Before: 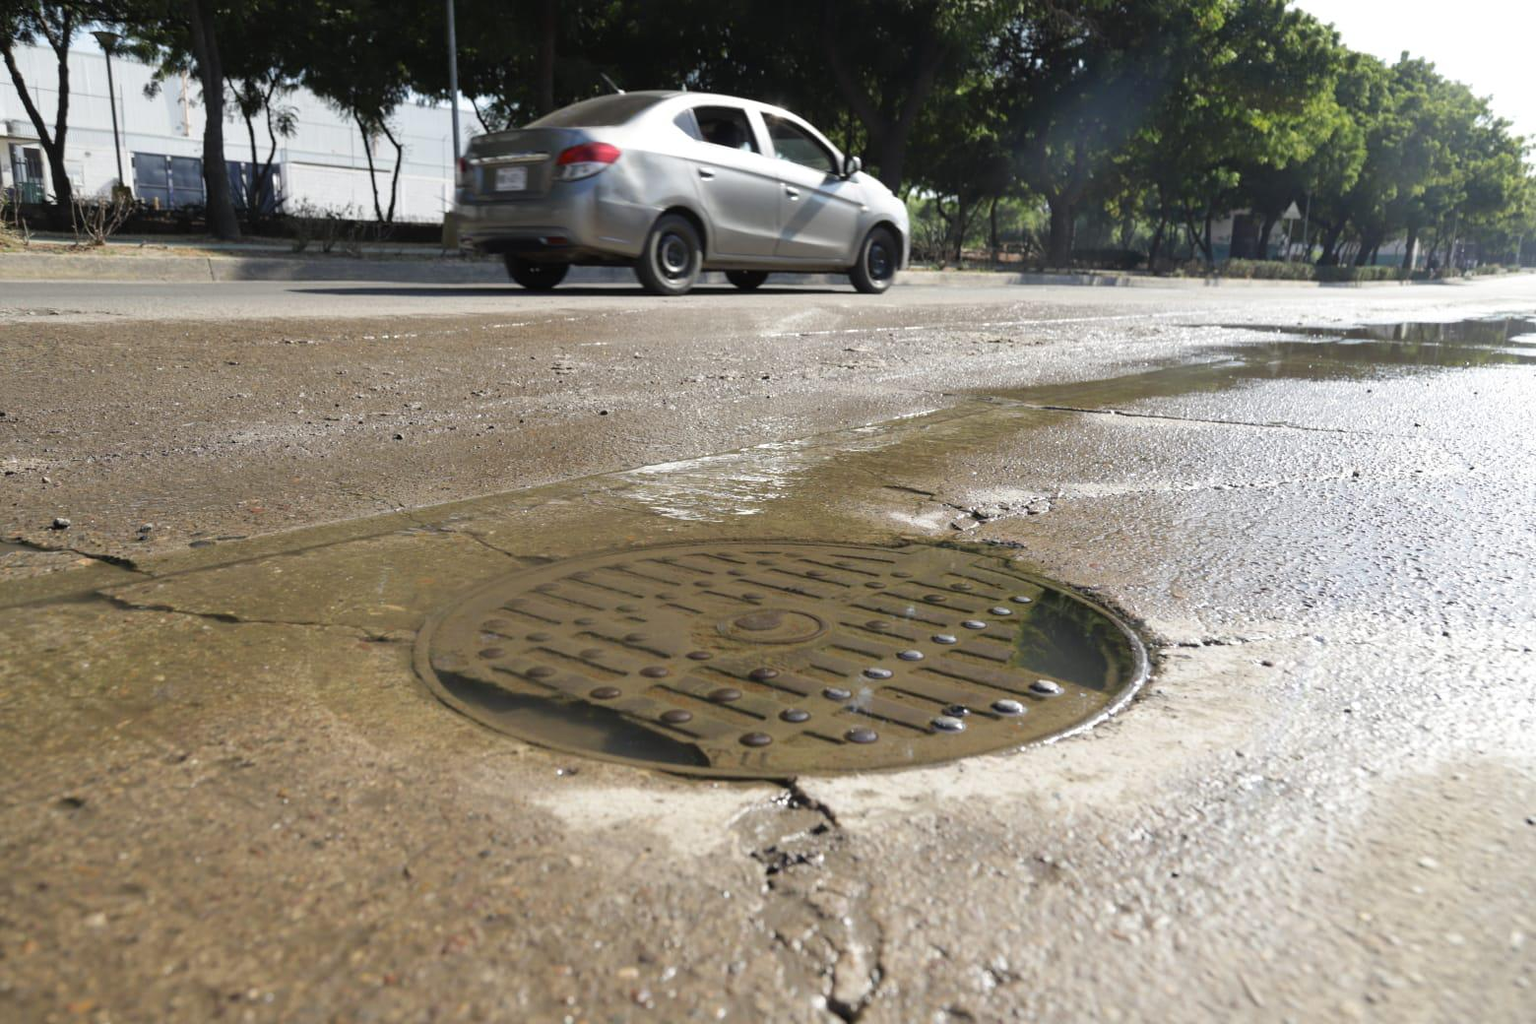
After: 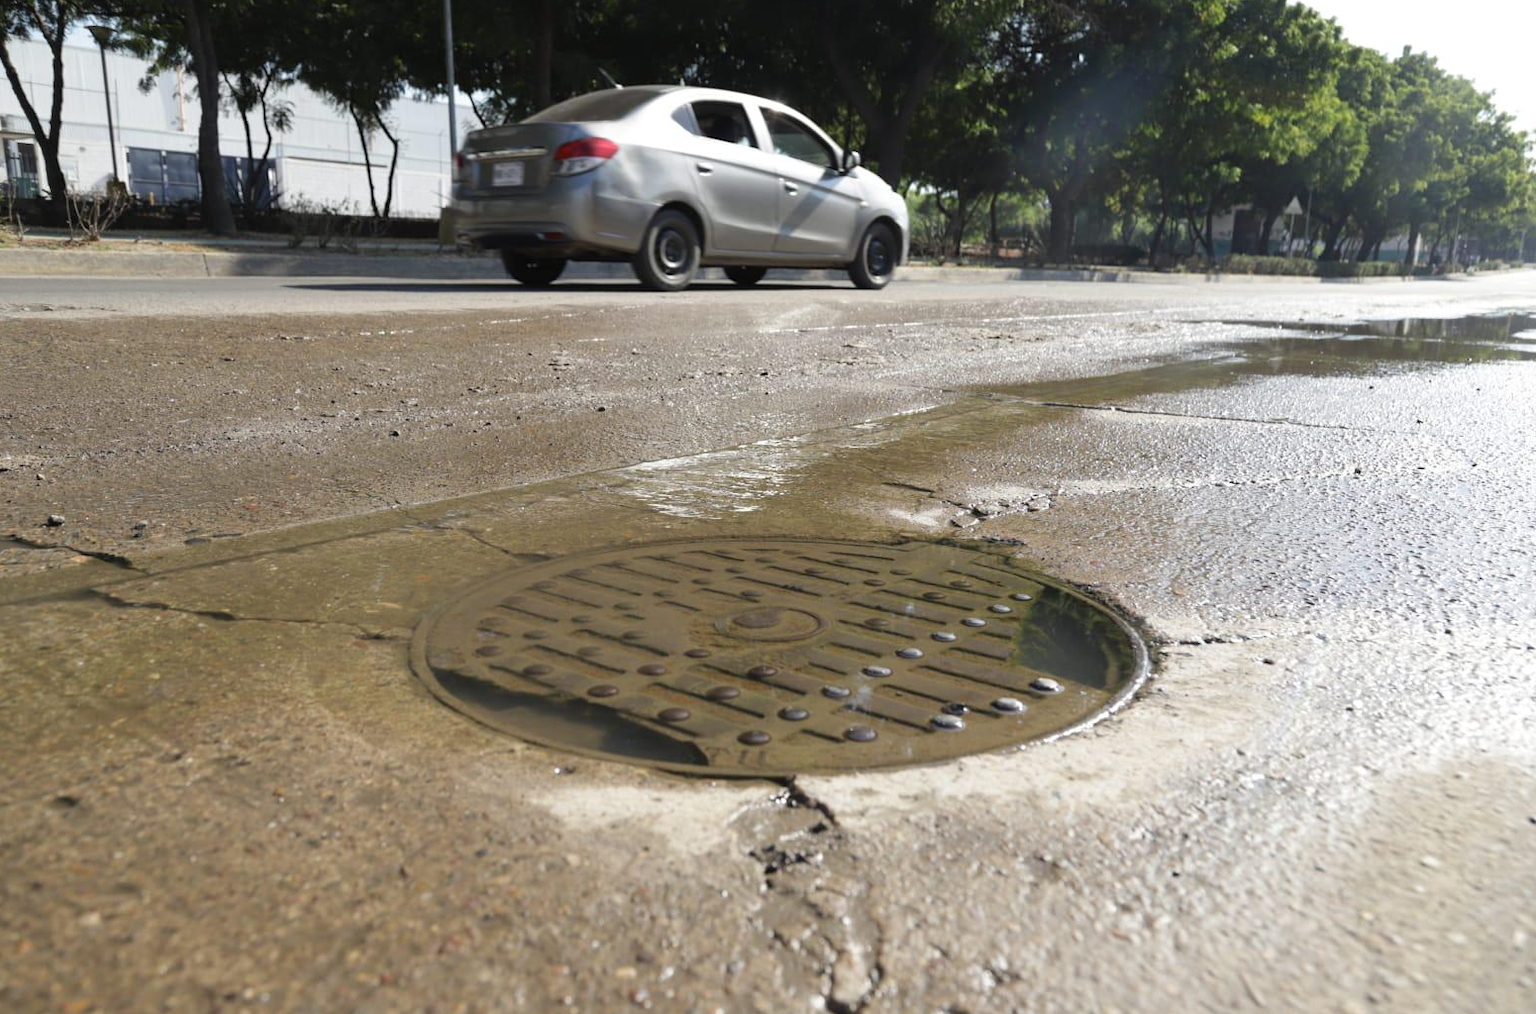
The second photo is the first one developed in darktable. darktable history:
crop: left 0.422%, top 0.587%, right 0.133%, bottom 0.876%
